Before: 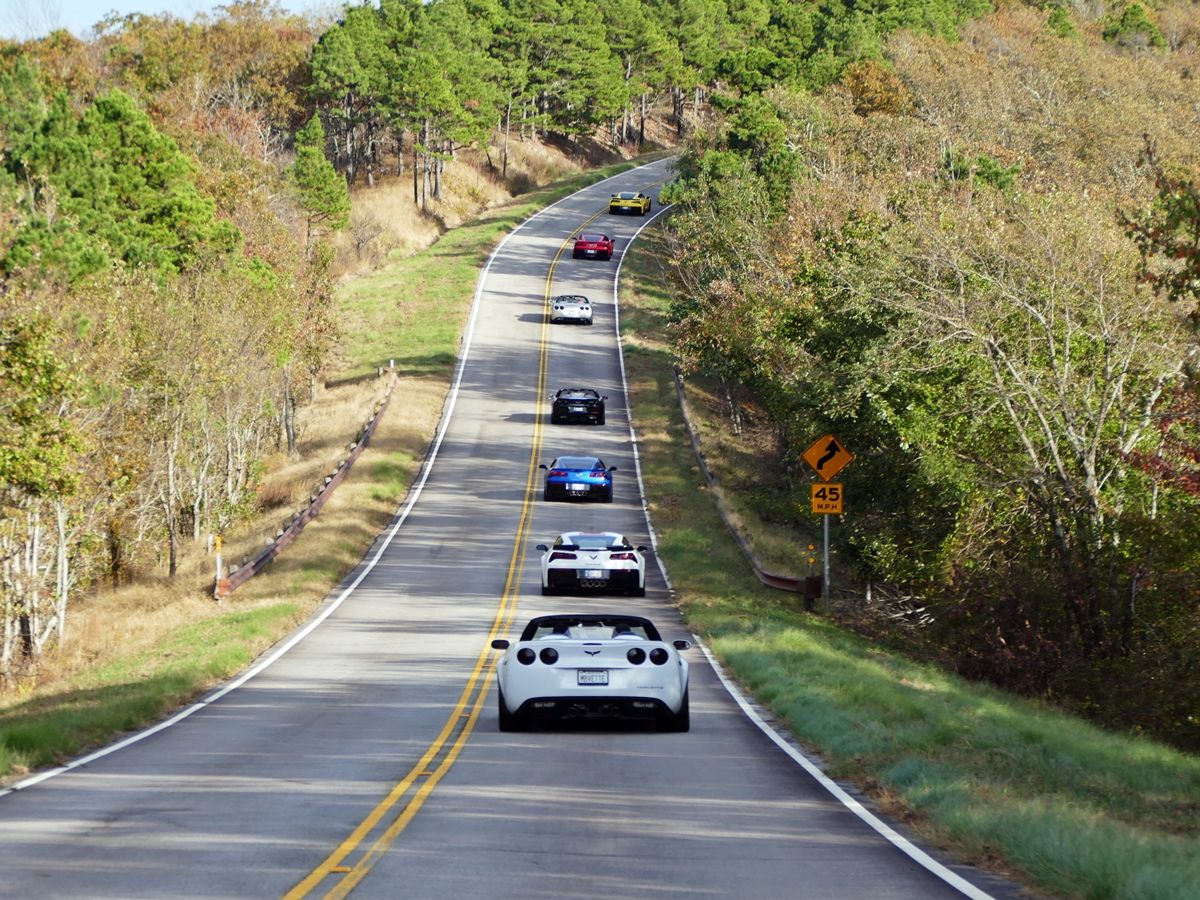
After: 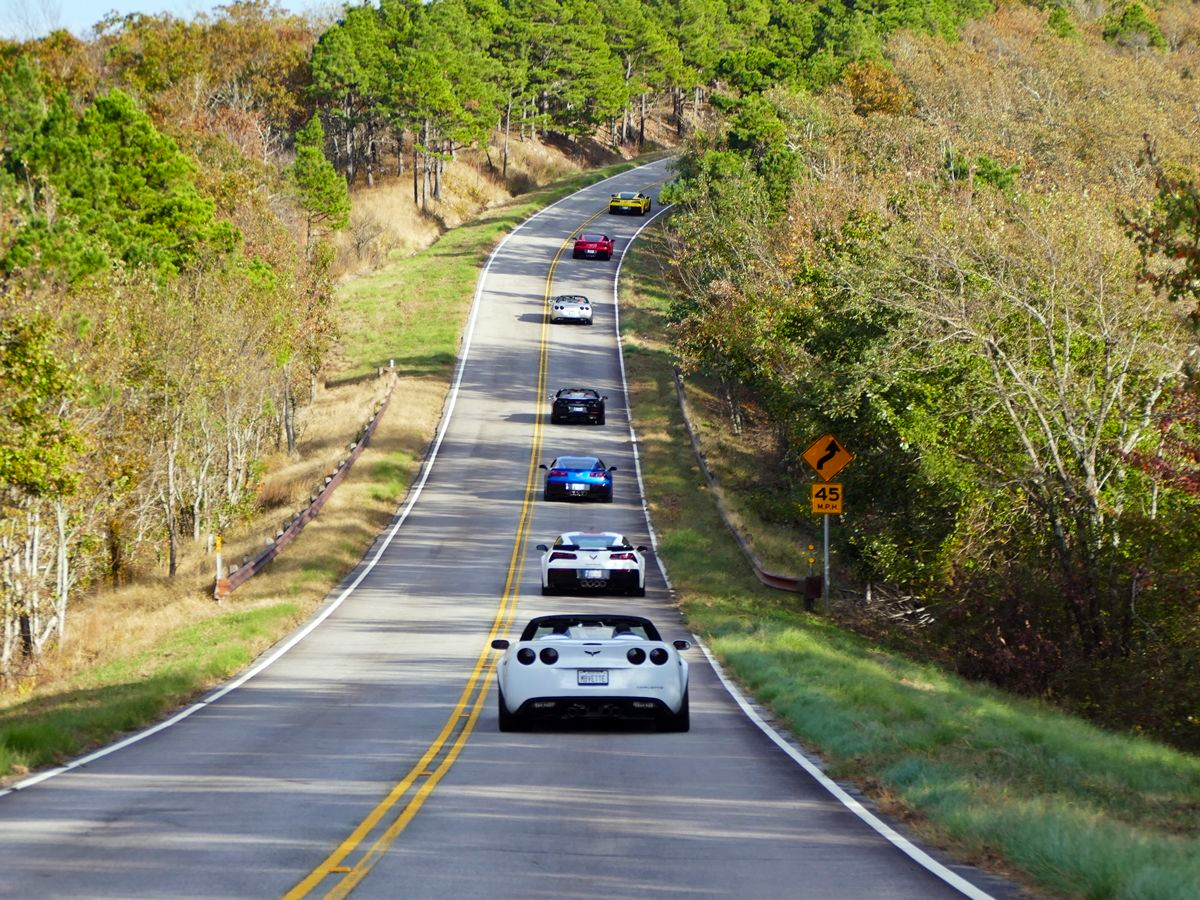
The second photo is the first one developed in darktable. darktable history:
shadows and highlights: radius 264.75, soften with gaussian
color balance rgb: perceptual saturation grading › global saturation 10%, global vibrance 20%
